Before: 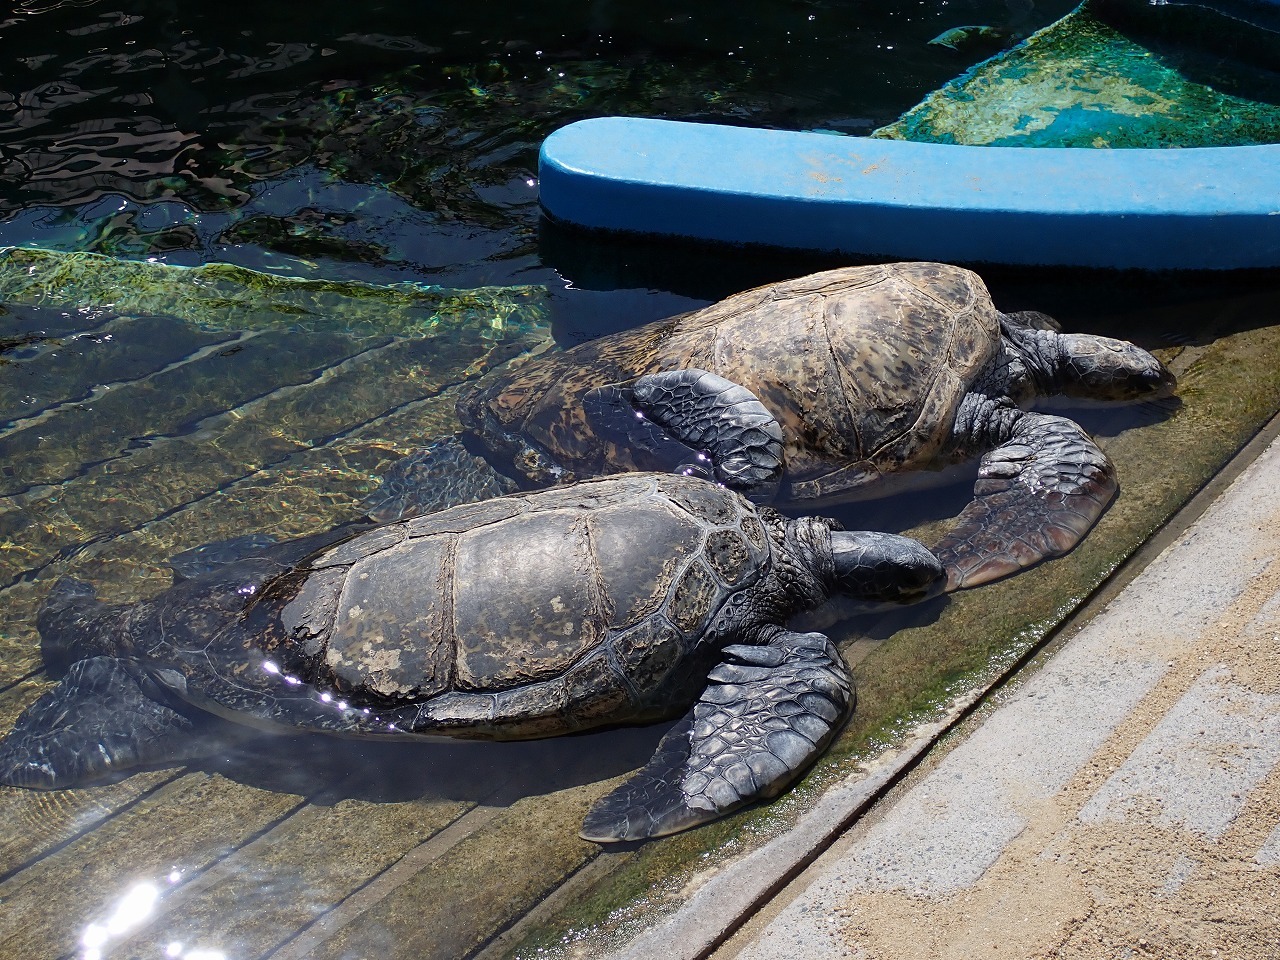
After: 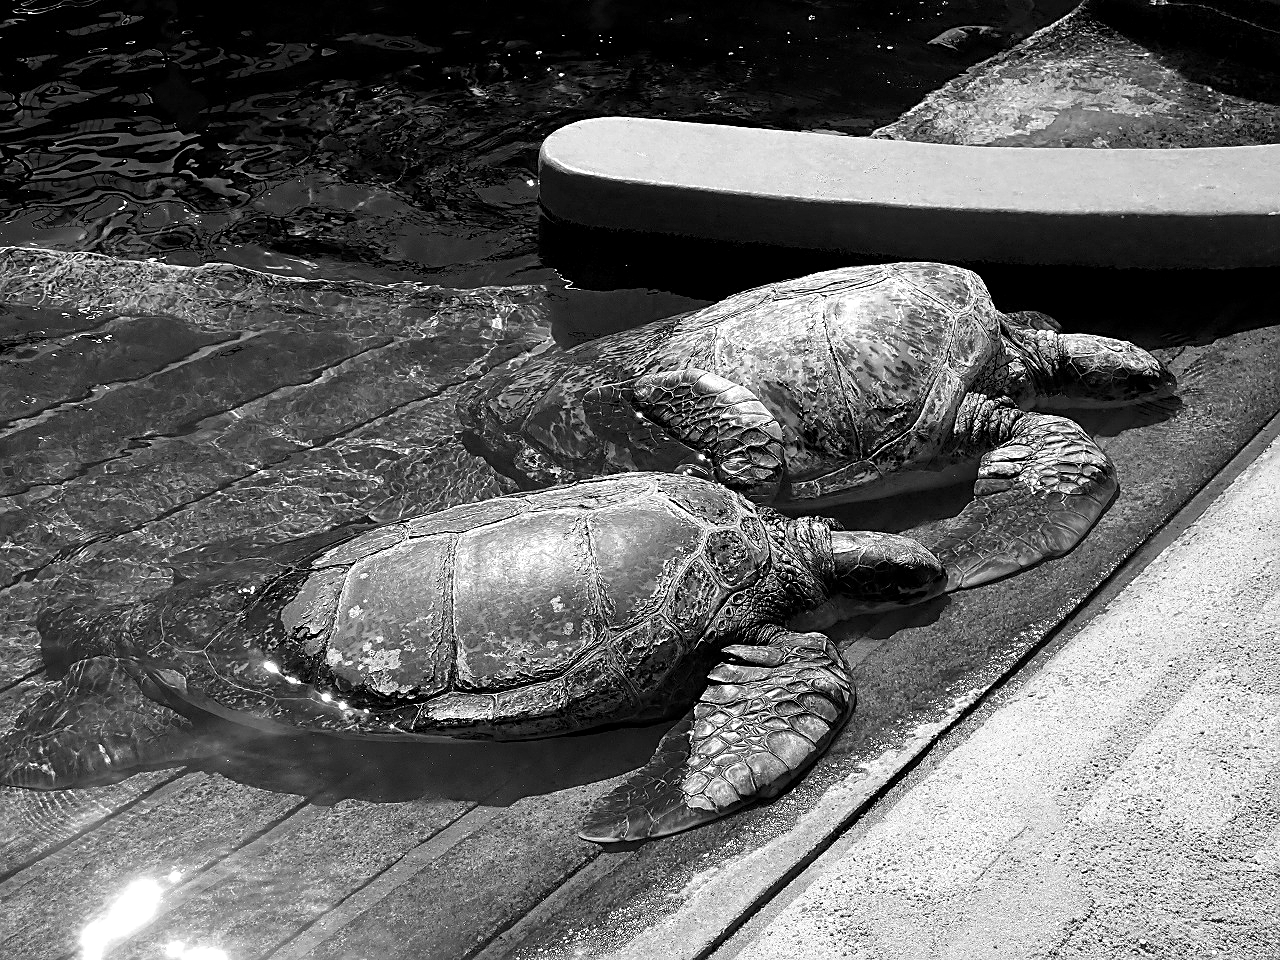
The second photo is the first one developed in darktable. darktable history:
color balance rgb: linear chroma grading › shadows 10%, linear chroma grading › highlights 10%, linear chroma grading › global chroma 15%, linear chroma grading › mid-tones 15%, perceptual saturation grading › global saturation 40%, perceptual saturation grading › highlights -25%, perceptual saturation grading › mid-tones 35%, perceptual saturation grading › shadows 35%, perceptual brilliance grading › global brilliance 11.29%, global vibrance 11.29%
color correction: highlights a* -0.482, highlights b* 0.161, shadows a* 4.66, shadows b* 20.72
color calibration: output R [0.946, 0.065, -0.013, 0], output G [-0.246, 1.264, -0.017, 0], output B [0.046, -0.098, 1.05, 0], illuminant custom, x 0.344, y 0.359, temperature 5045.54 K
levels: levels [0.026, 0.507, 0.987]
monochrome: on, module defaults
sharpen: on, module defaults
